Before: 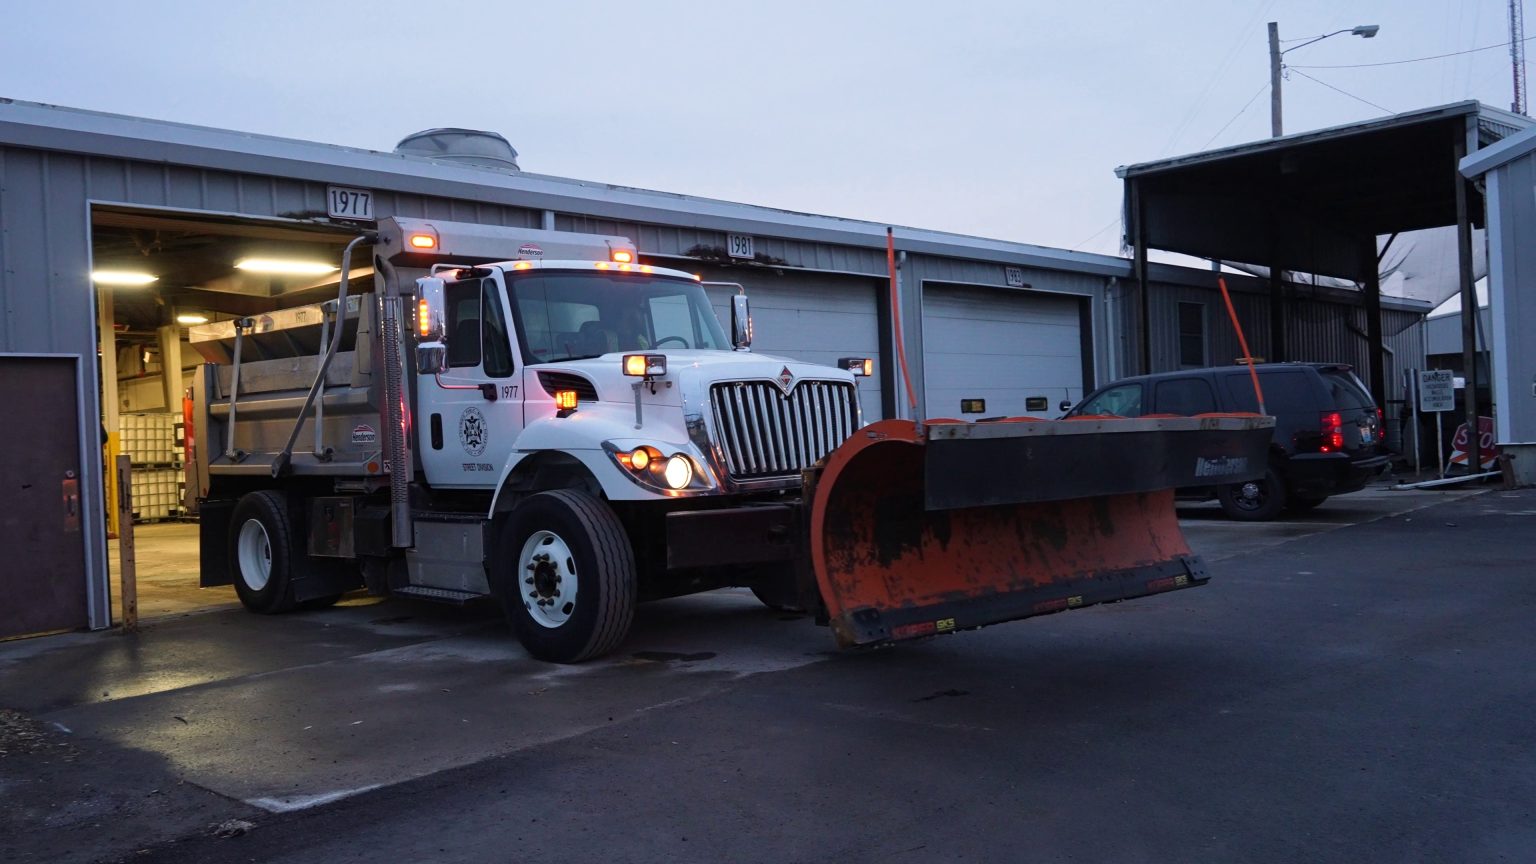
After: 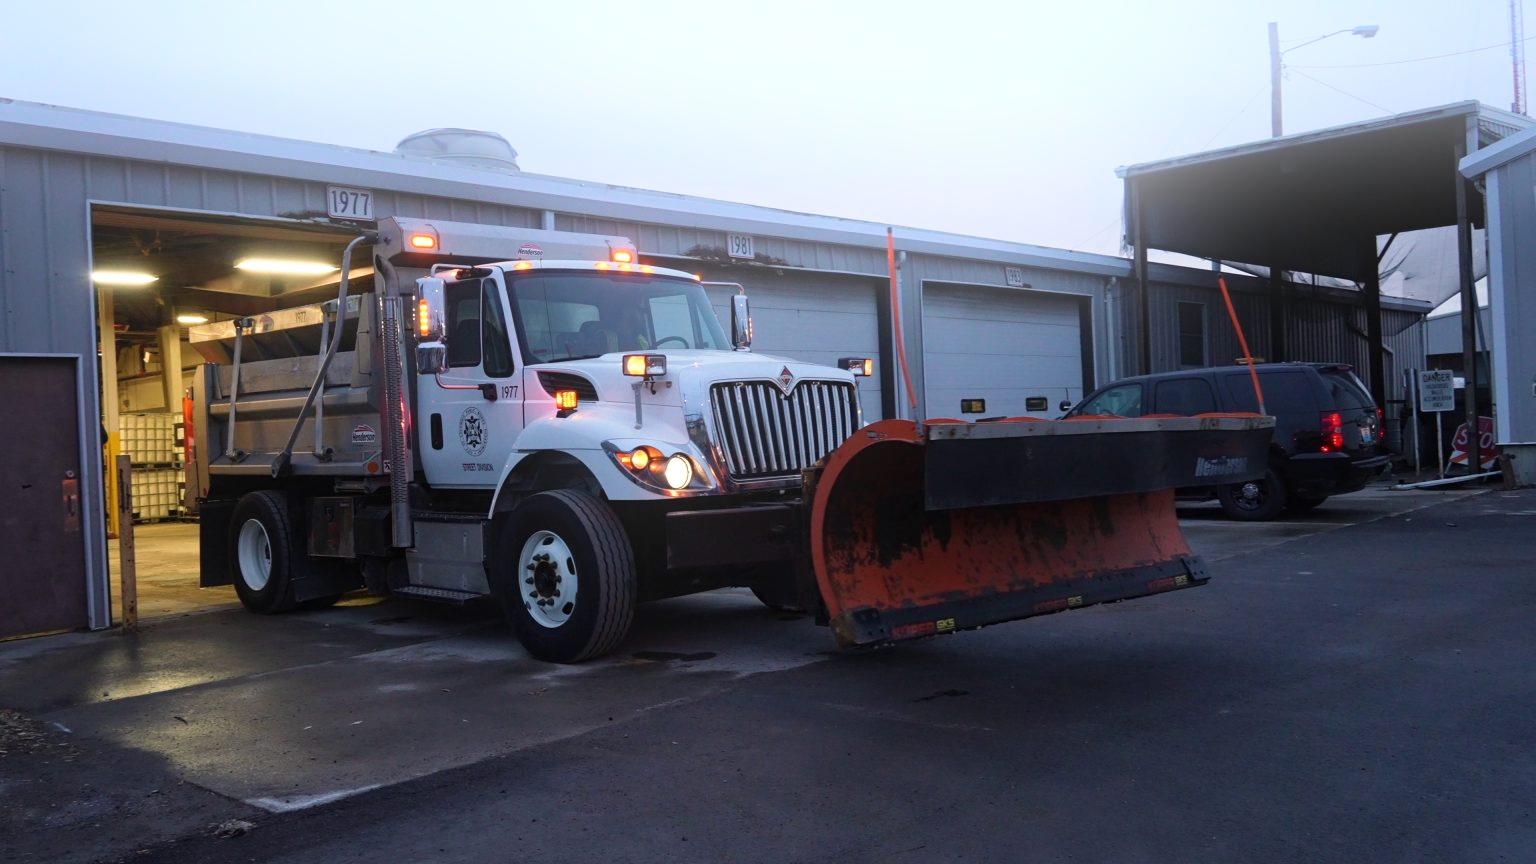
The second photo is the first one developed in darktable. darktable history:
tone equalizer: on, module defaults
white balance: emerald 1
bloom: on, module defaults
